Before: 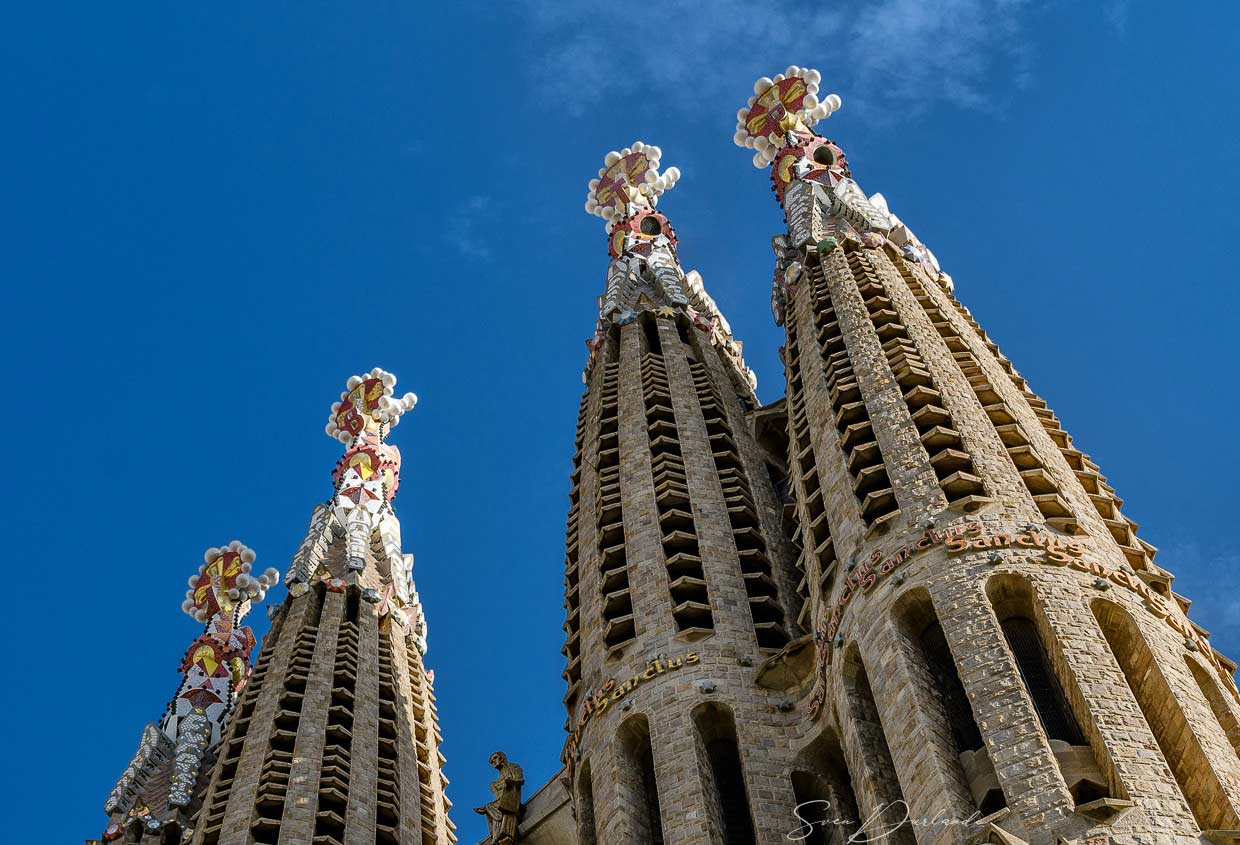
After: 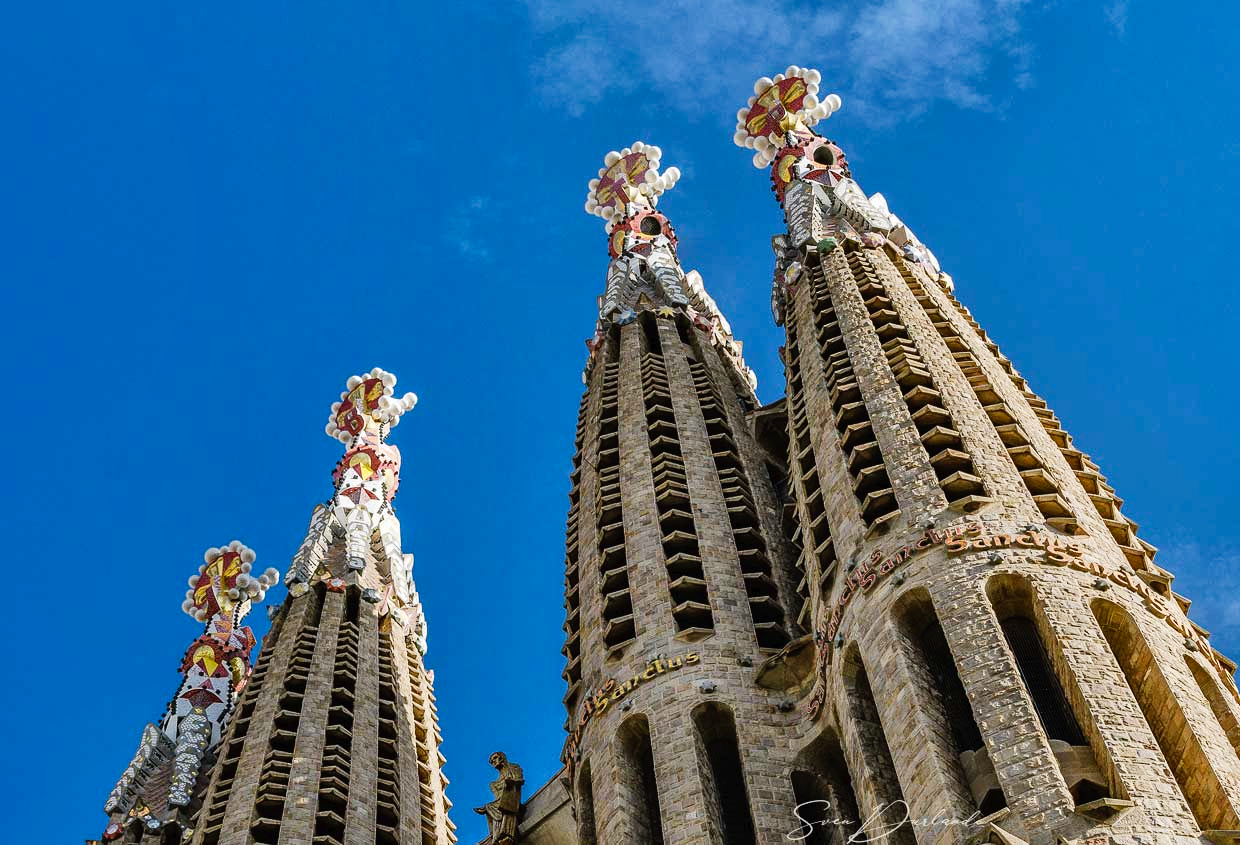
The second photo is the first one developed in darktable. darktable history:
tone curve: curves: ch0 [(0, 0) (0.003, 0.014) (0.011, 0.019) (0.025, 0.026) (0.044, 0.037) (0.069, 0.053) (0.1, 0.083) (0.136, 0.121) (0.177, 0.163) (0.224, 0.22) (0.277, 0.281) (0.335, 0.354) (0.399, 0.436) (0.468, 0.526) (0.543, 0.612) (0.623, 0.706) (0.709, 0.79) (0.801, 0.858) (0.898, 0.925) (1, 1)], preserve colors none
shadows and highlights: radius 100.41, shadows 50.55, highlights -64.36, highlights color adjustment 49.82%, soften with gaussian
